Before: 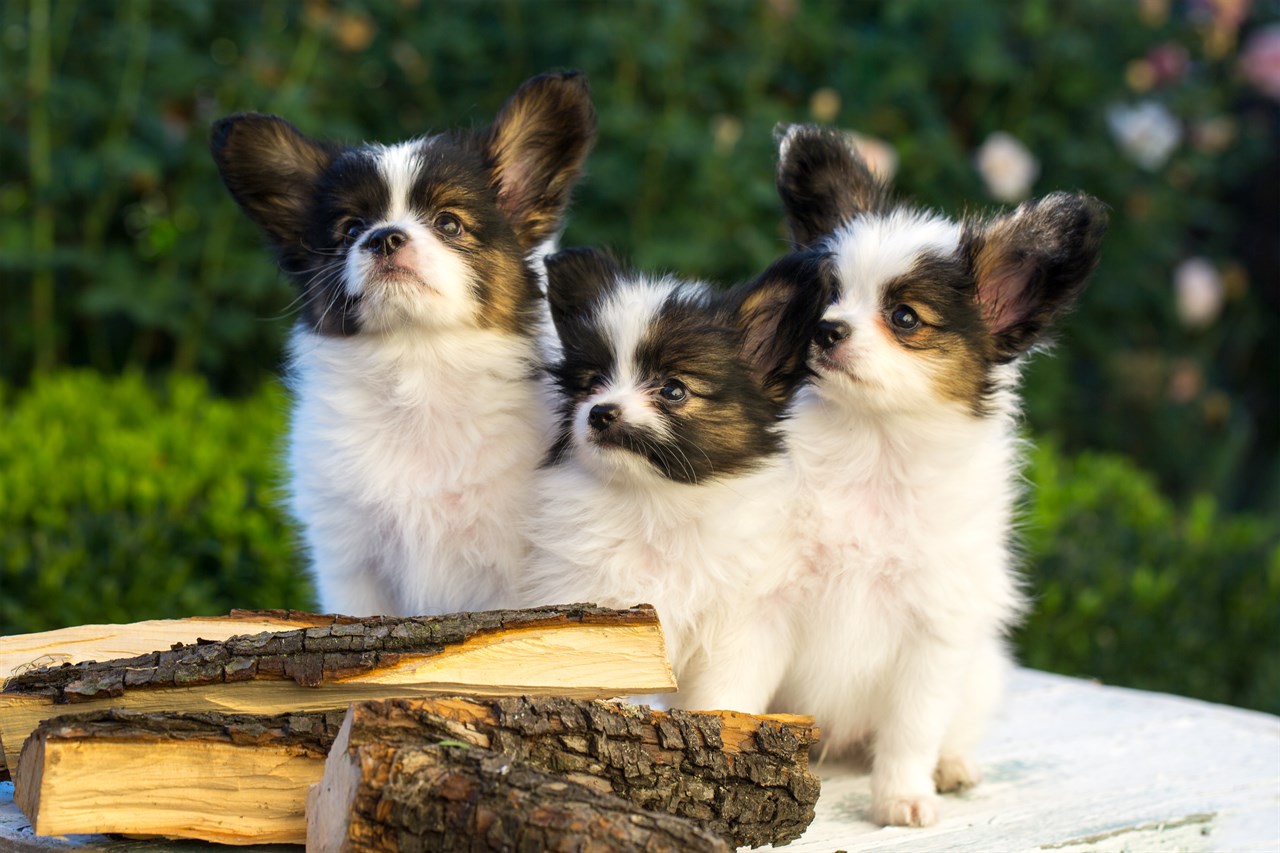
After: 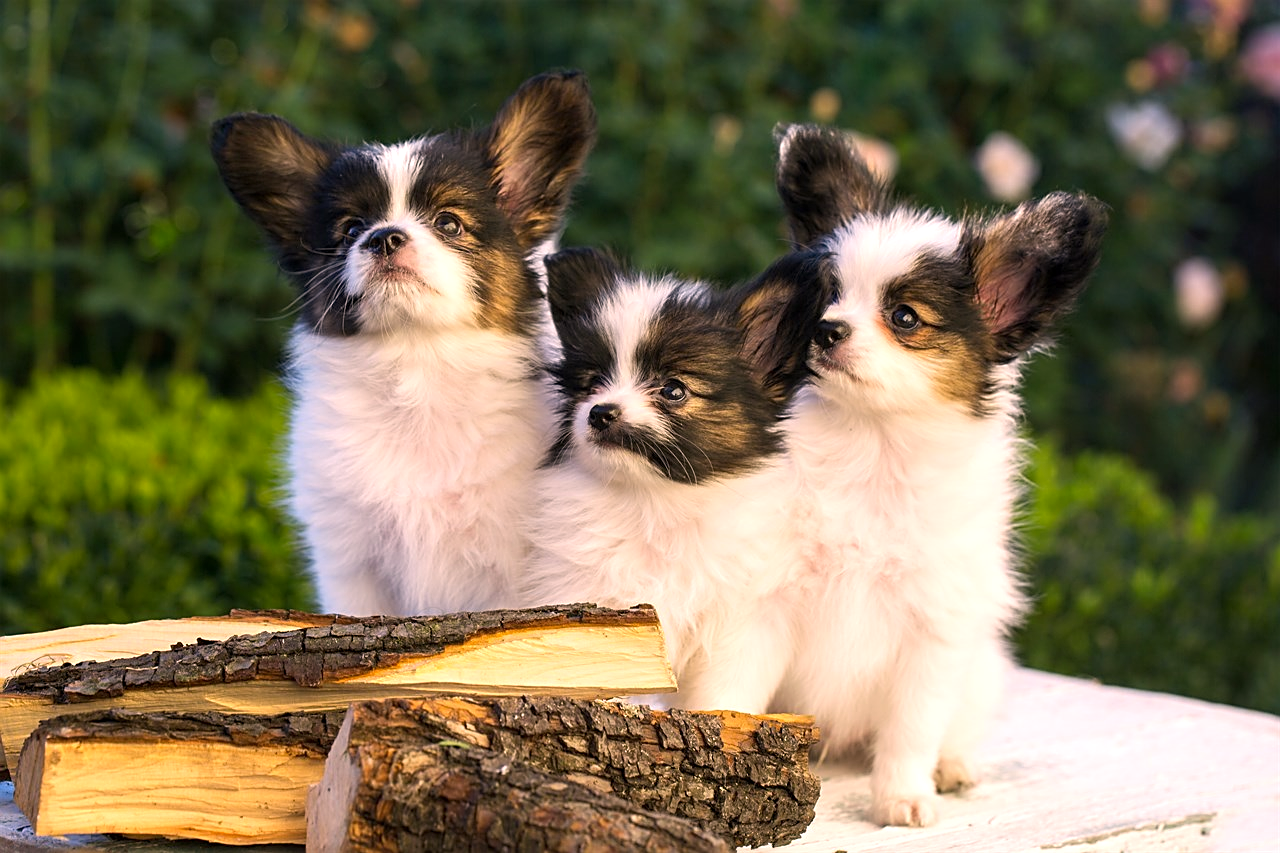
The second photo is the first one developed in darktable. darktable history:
exposure: exposure 0.18 EV, compensate exposure bias true, compensate highlight preservation false
color correction: highlights a* 12.36, highlights b* 5.41
sharpen: on, module defaults
